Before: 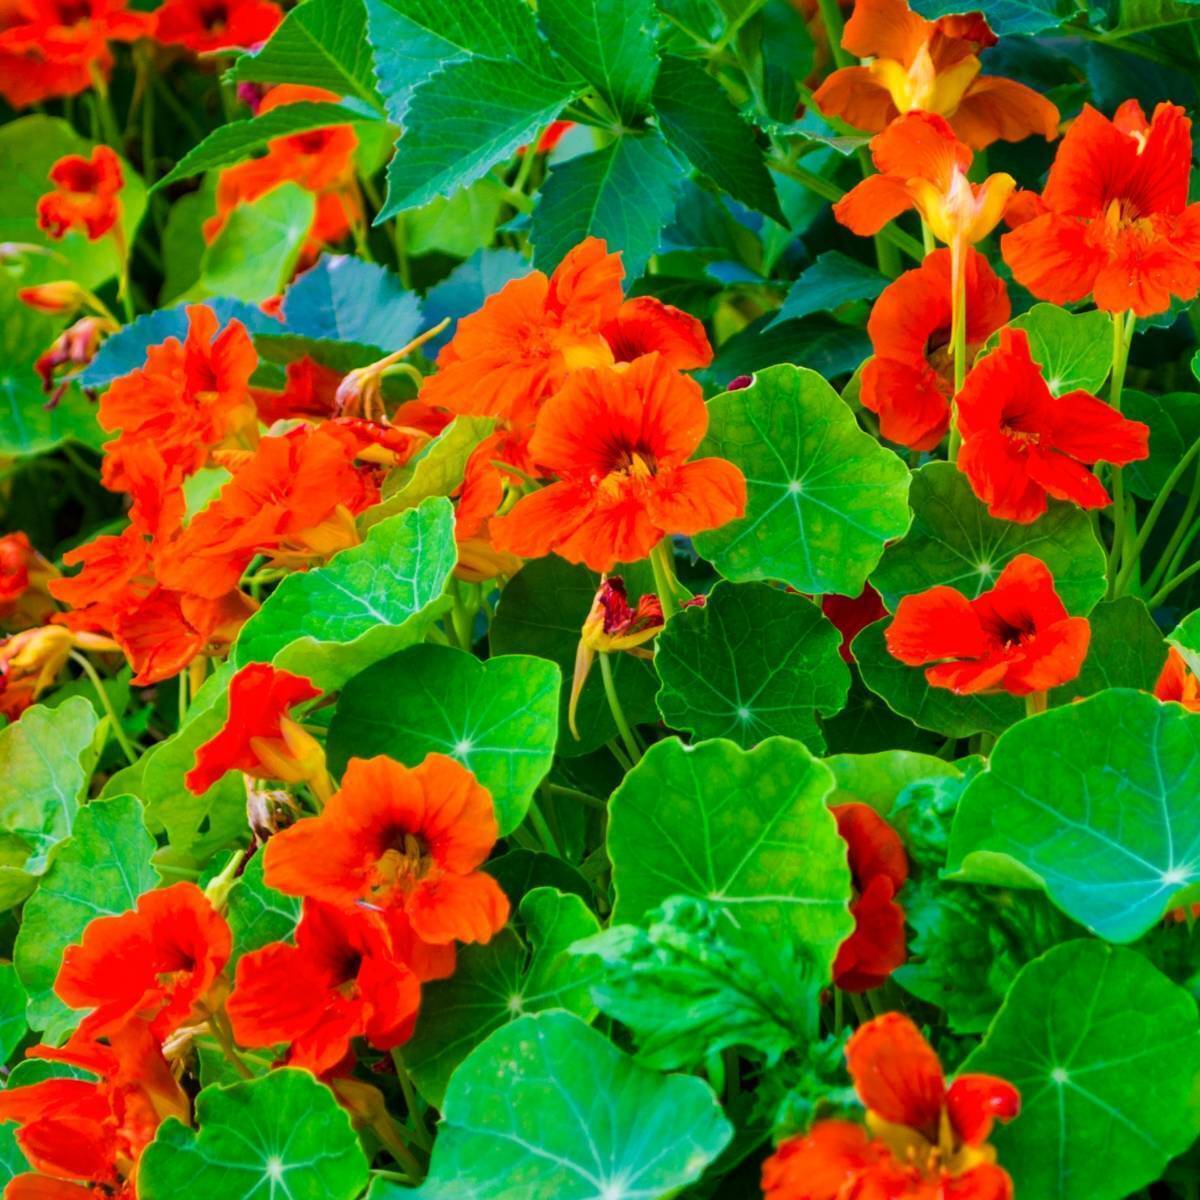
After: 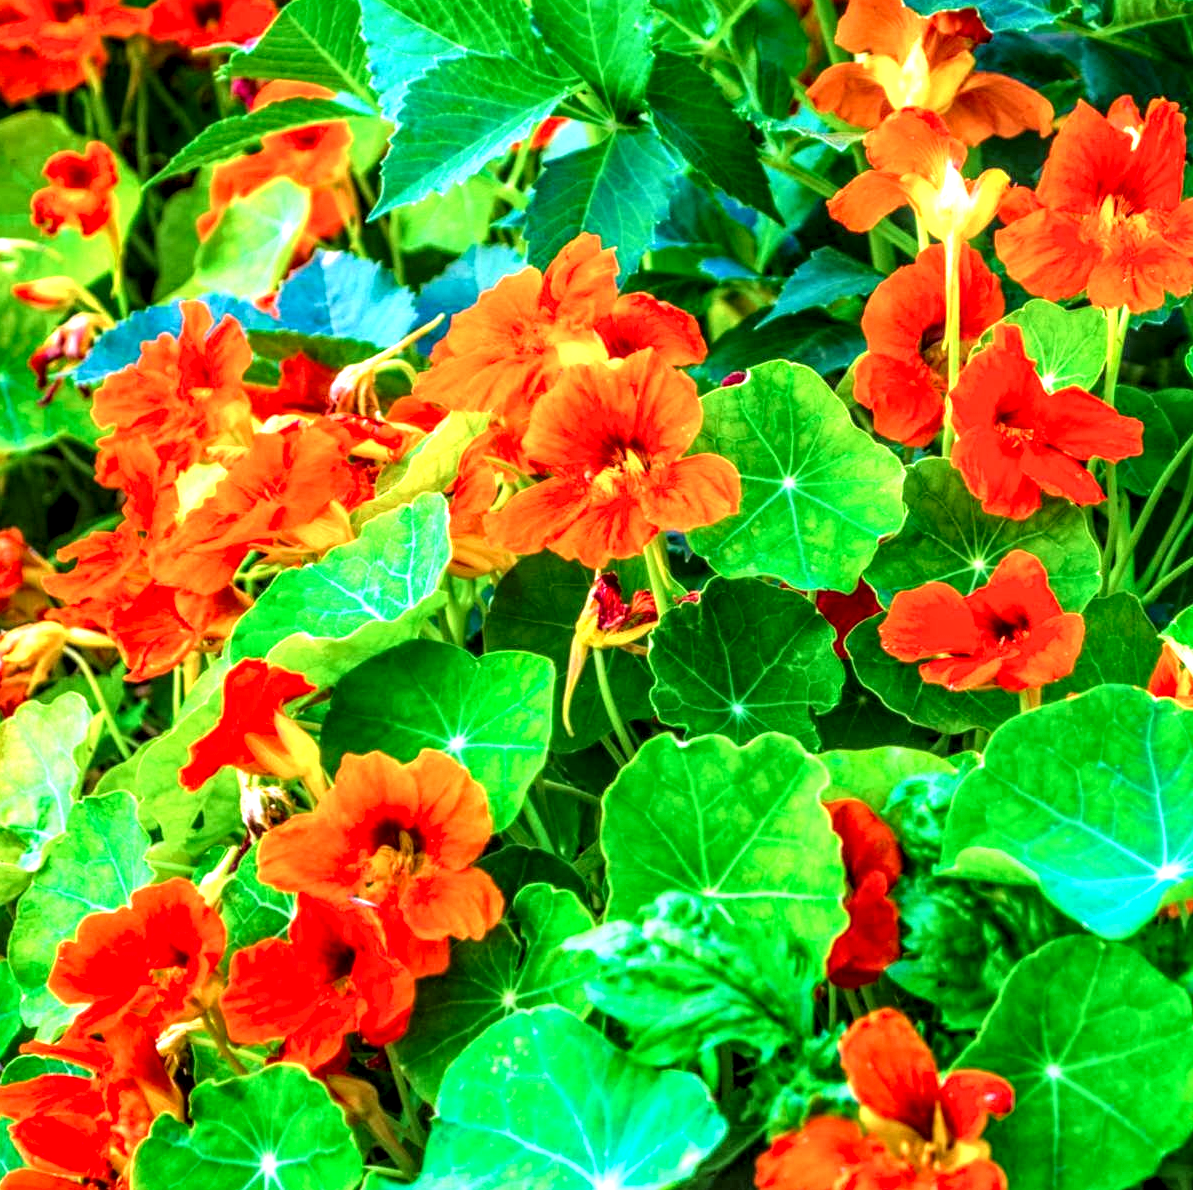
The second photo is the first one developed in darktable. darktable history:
color correction: highlights a* -2.8, highlights b* -2.75, shadows a* 2.25, shadows b* 3.03
local contrast: highlights 1%, shadows 7%, detail 181%
crop and rotate: left 0.571%, top 0.378%, bottom 0.374%
exposure: black level correction 0, exposure 1.097 EV, compensate exposure bias true, compensate highlight preservation false
